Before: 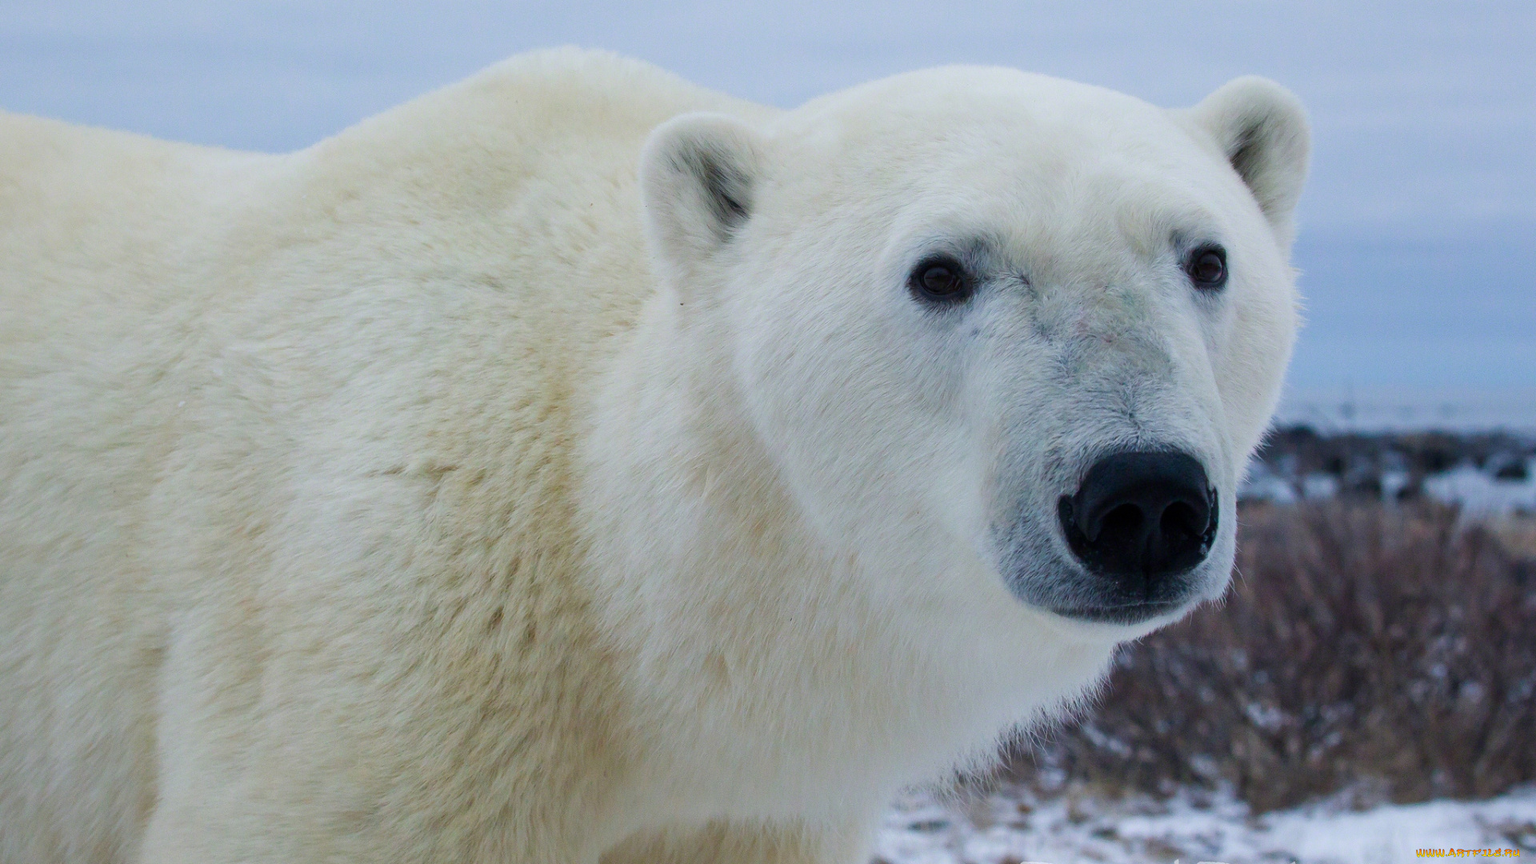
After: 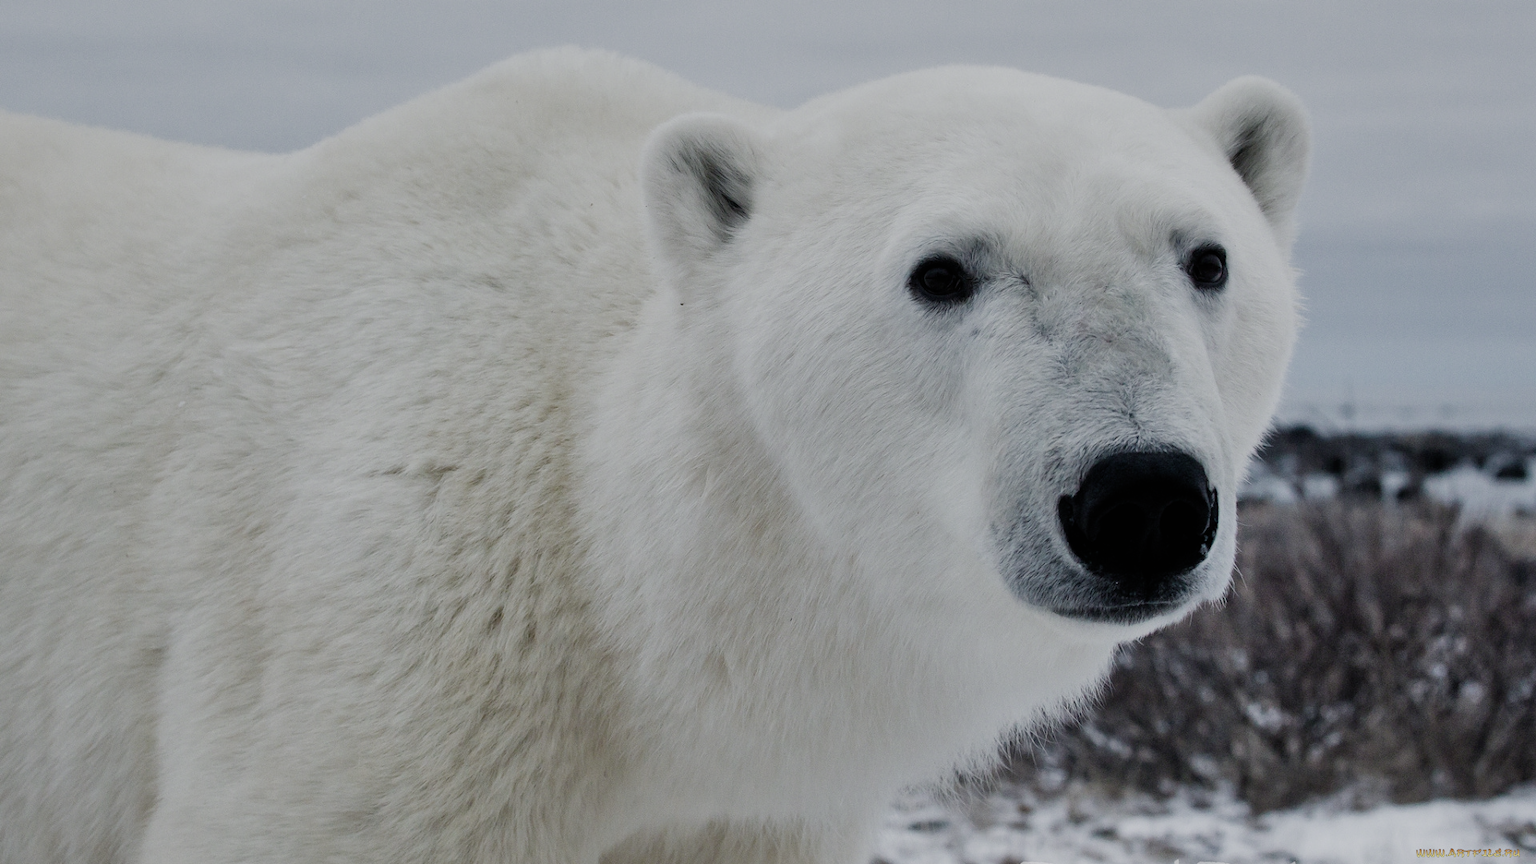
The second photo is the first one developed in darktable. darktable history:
shadows and highlights: soften with gaussian
filmic rgb: black relative exposure -7.65 EV, white relative exposure 3.99 EV, hardness 4.02, contrast 1.1, highlights saturation mix -30.12%, preserve chrominance no, color science v4 (2020), type of noise poissonian
